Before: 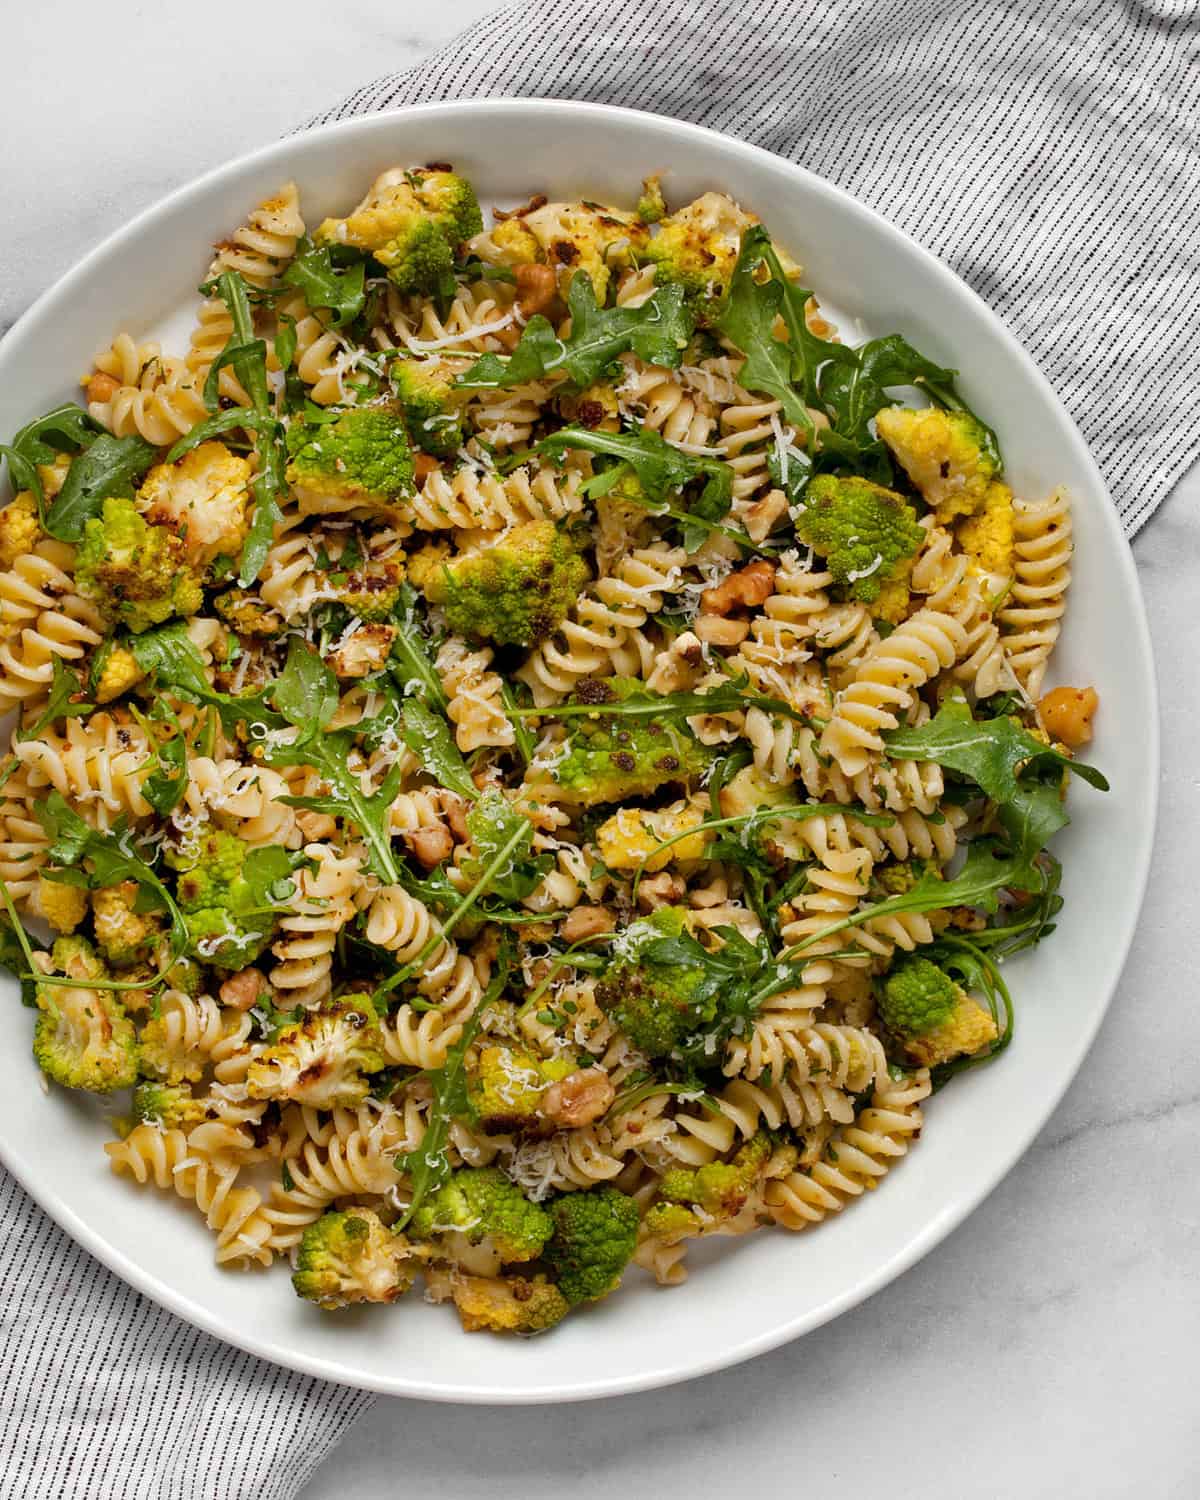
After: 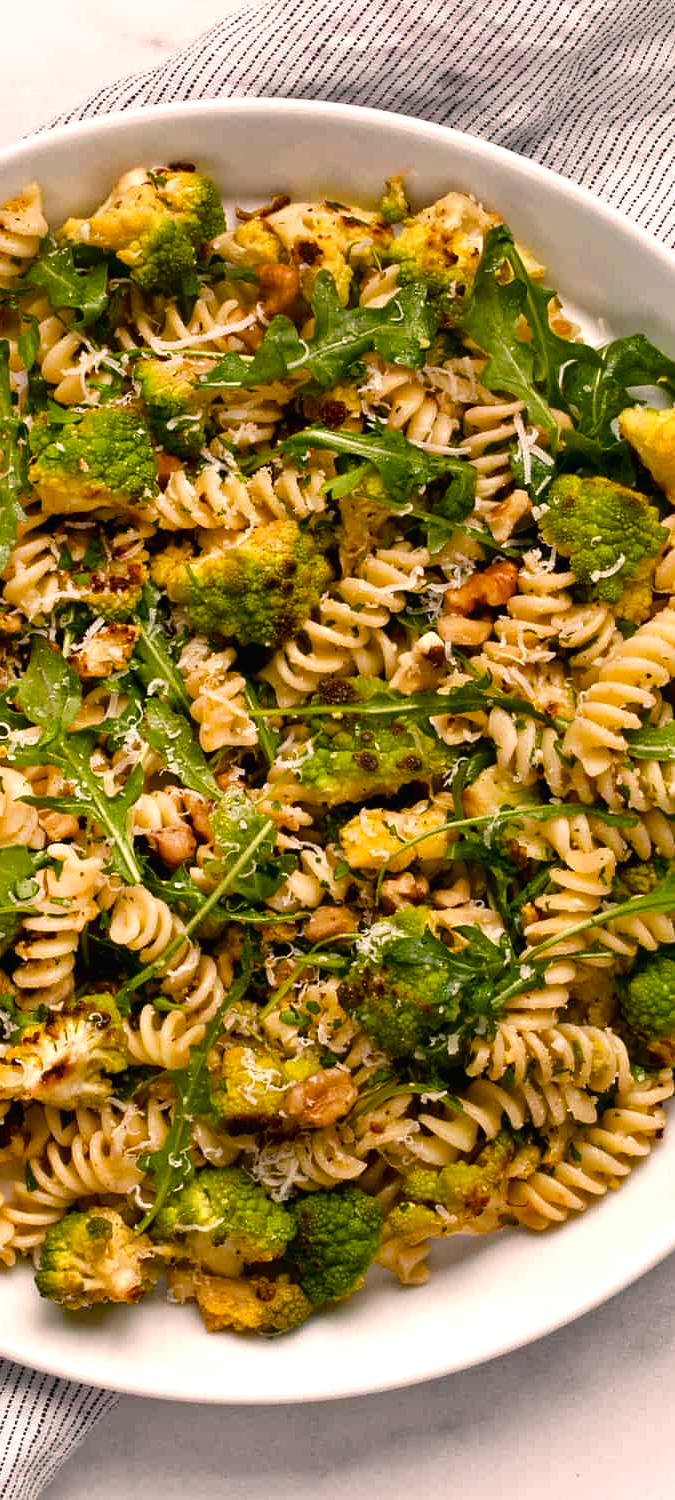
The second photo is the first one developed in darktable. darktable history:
color correction: highlights a* 5.81, highlights b* 4.84
color balance rgb: shadows lift › chroma 1%, shadows lift › hue 217.2°, power › hue 310.8°, highlights gain › chroma 2%, highlights gain › hue 44.4°, global offset › luminance 0.25%, global offset › hue 171.6°, perceptual saturation grading › global saturation 14.09%, perceptual saturation grading › highlights -30%, perceptual saturation grading › shadows 50.67%, global vibrance 25%, contrast 20%
crop: left 21.496%, right 22.254%
